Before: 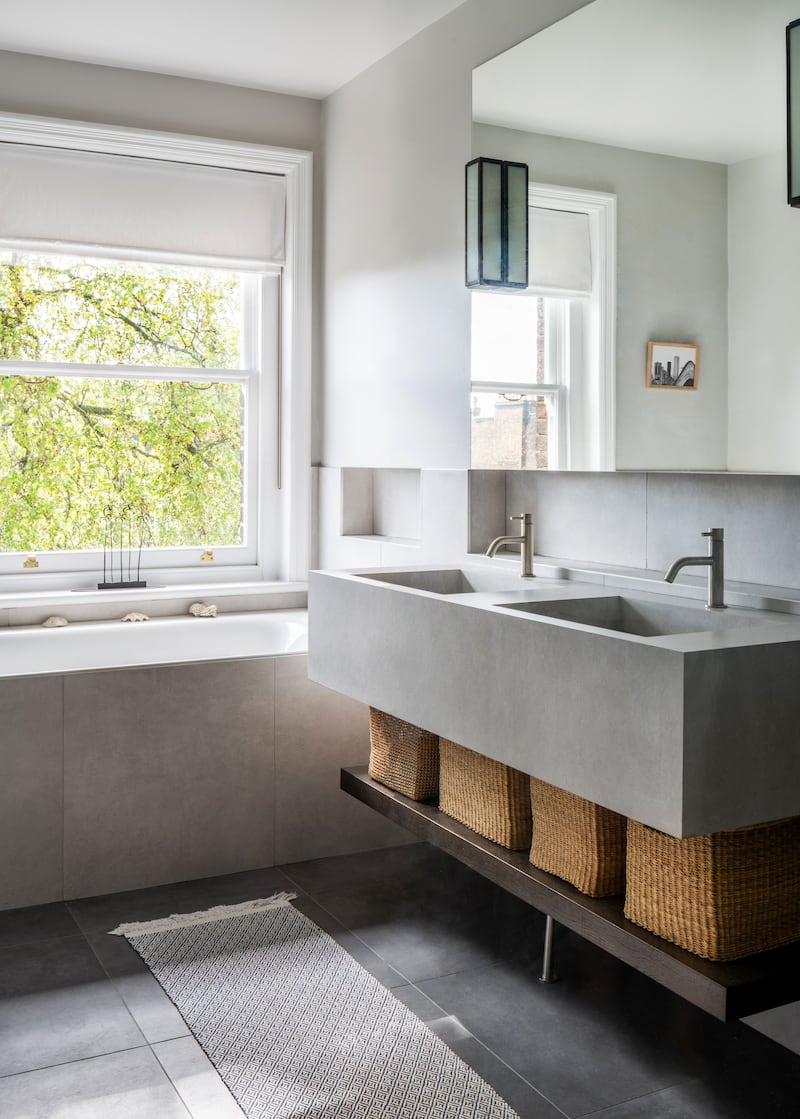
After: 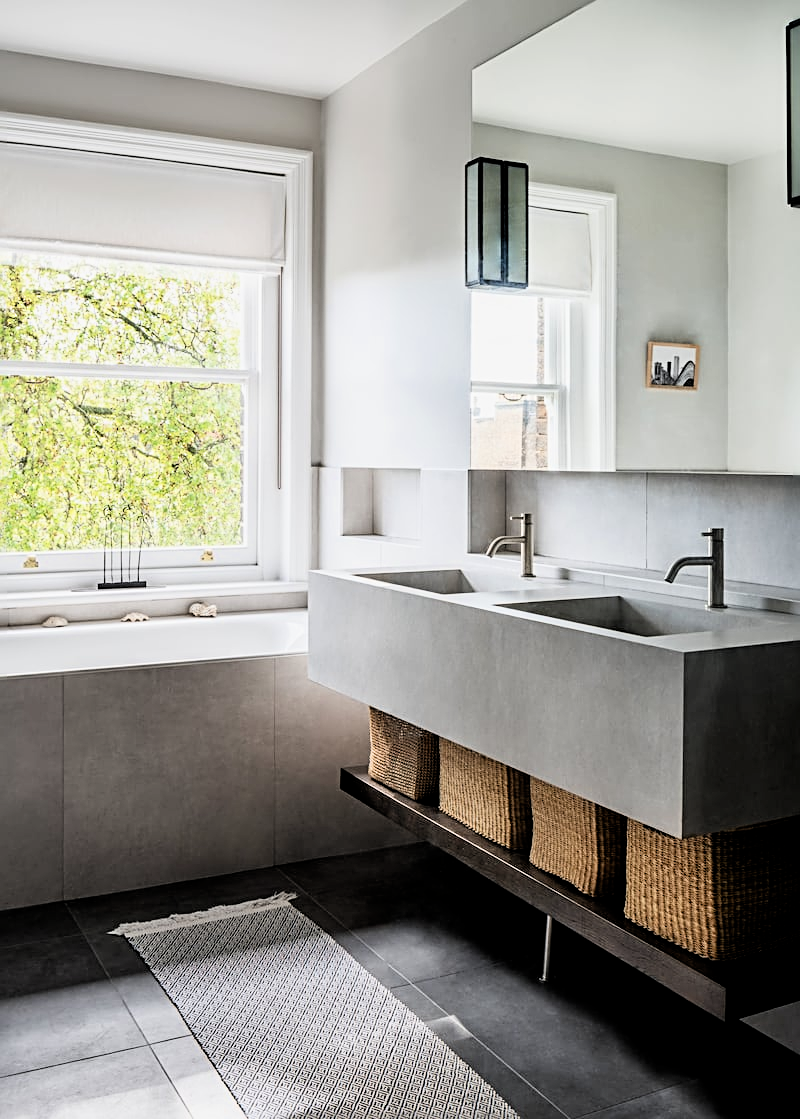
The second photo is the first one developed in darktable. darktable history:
filmic rgb: middle gray luminance 8.94%, black relative exposure -6.29 EV, white relative exposure 2.72 EV, target black luminance 0%, hardness 4.73, latitude 73.39%, contrast 1.336, shadows ↔ highlights balance 9.64%, preserve chrominance max RGB, color science v6 (2022), contrast in shadows safe, contrast in highlights safe
sharpen: radius 2.786
